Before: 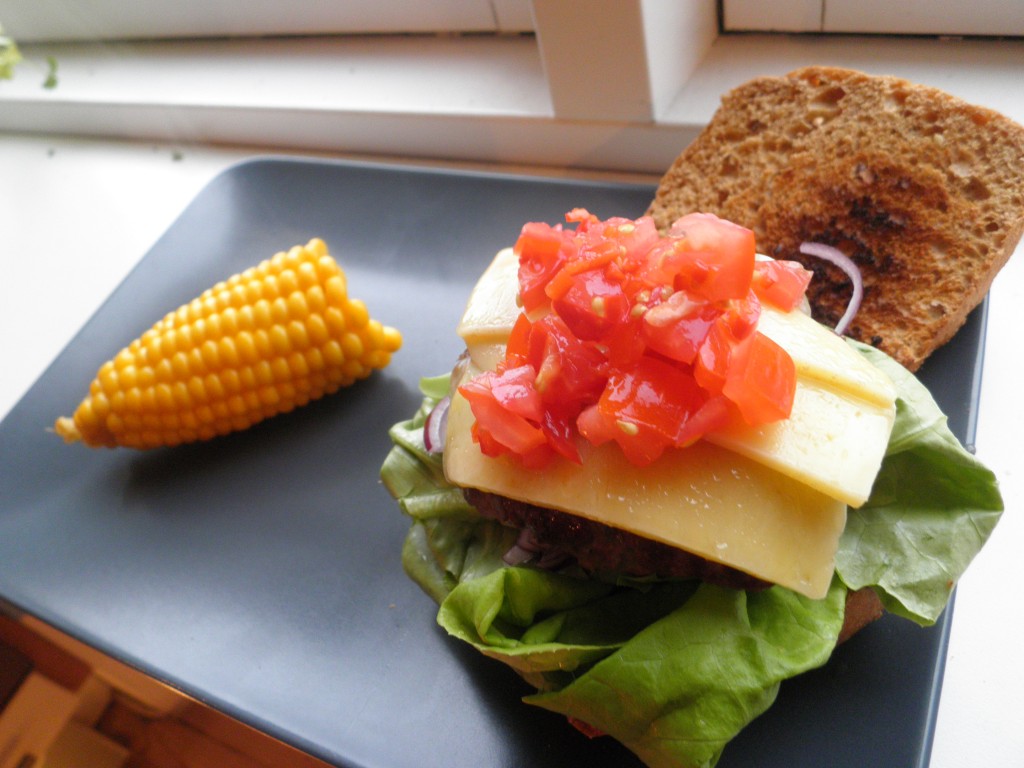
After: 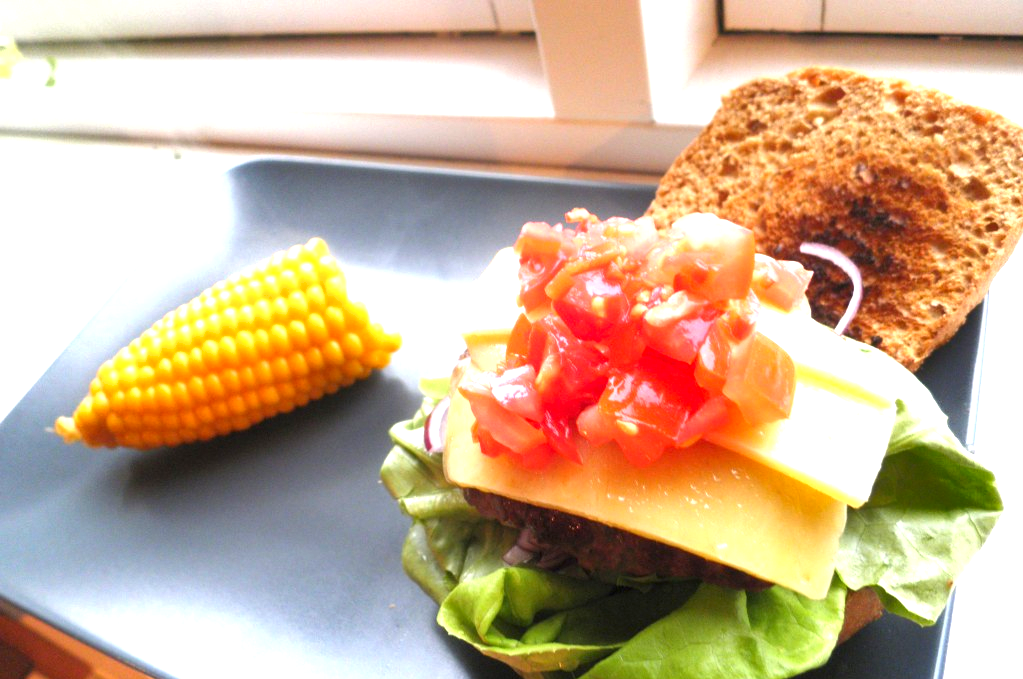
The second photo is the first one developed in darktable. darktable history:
crop and rotate: top 0%, bottom 11.477%
exposure: black level correction 0, exposure 1.4 EV, compensate highlight preservation false
shadows and highlights: shadows 36.98, highlights -27.65, soften with gaussian
